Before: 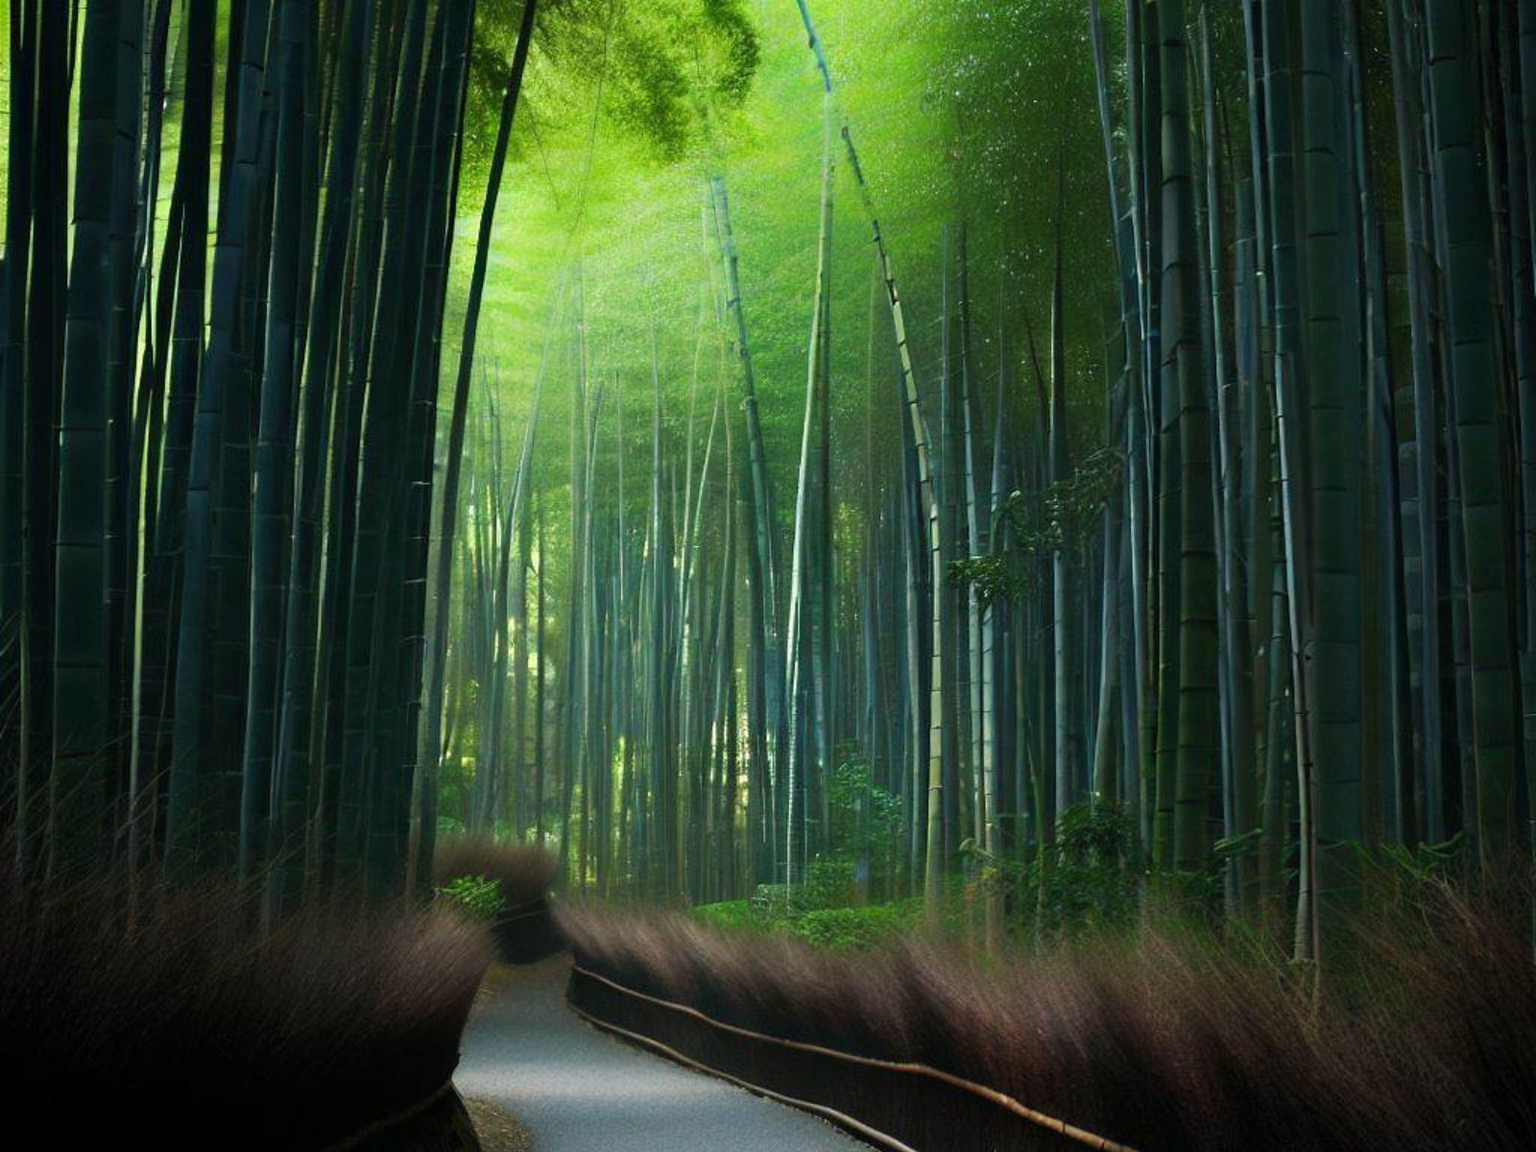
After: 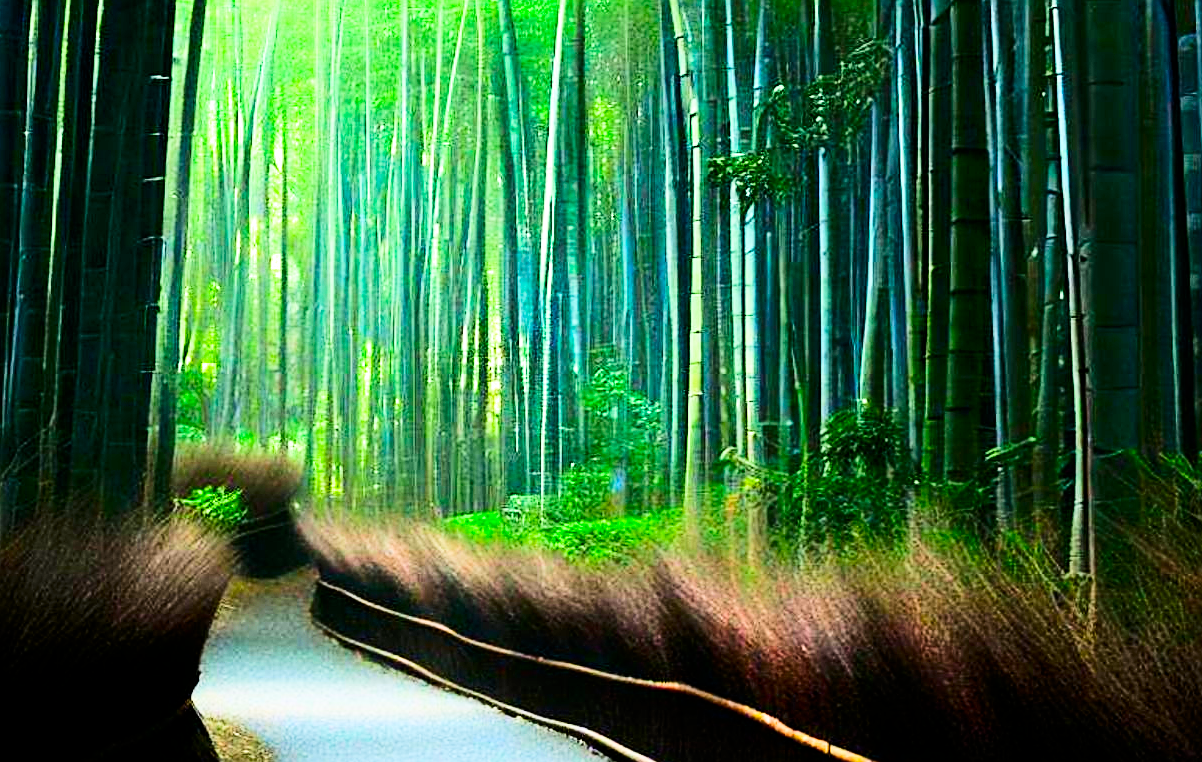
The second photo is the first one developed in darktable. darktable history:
tone equalizer: mask exposure compensation -0.514 EV
sharpen: on, module defaults
crop and rotate: left 17.49%, top 35.578%, right 7.372%, bottom 0.897%
color calibration: illuminant same as pipeline (D50), adaptation XYZ, x 0.346, y 0.357, temperature 5006.68 K, gamut compression 0.993
exposure: black level correction 0, exposure 1.741 EV, compensate exposure bias true, compensate highlight preservation false
filmic rgb: black relative exposure -5.13 EV, white relative exposure 3.97 EV, hardness 2.88, contrast 1.297, highlights saturation mix -30.48%
contrast brightness saturation: contrast 0.27, brightness 0.012, saturation 0.883
